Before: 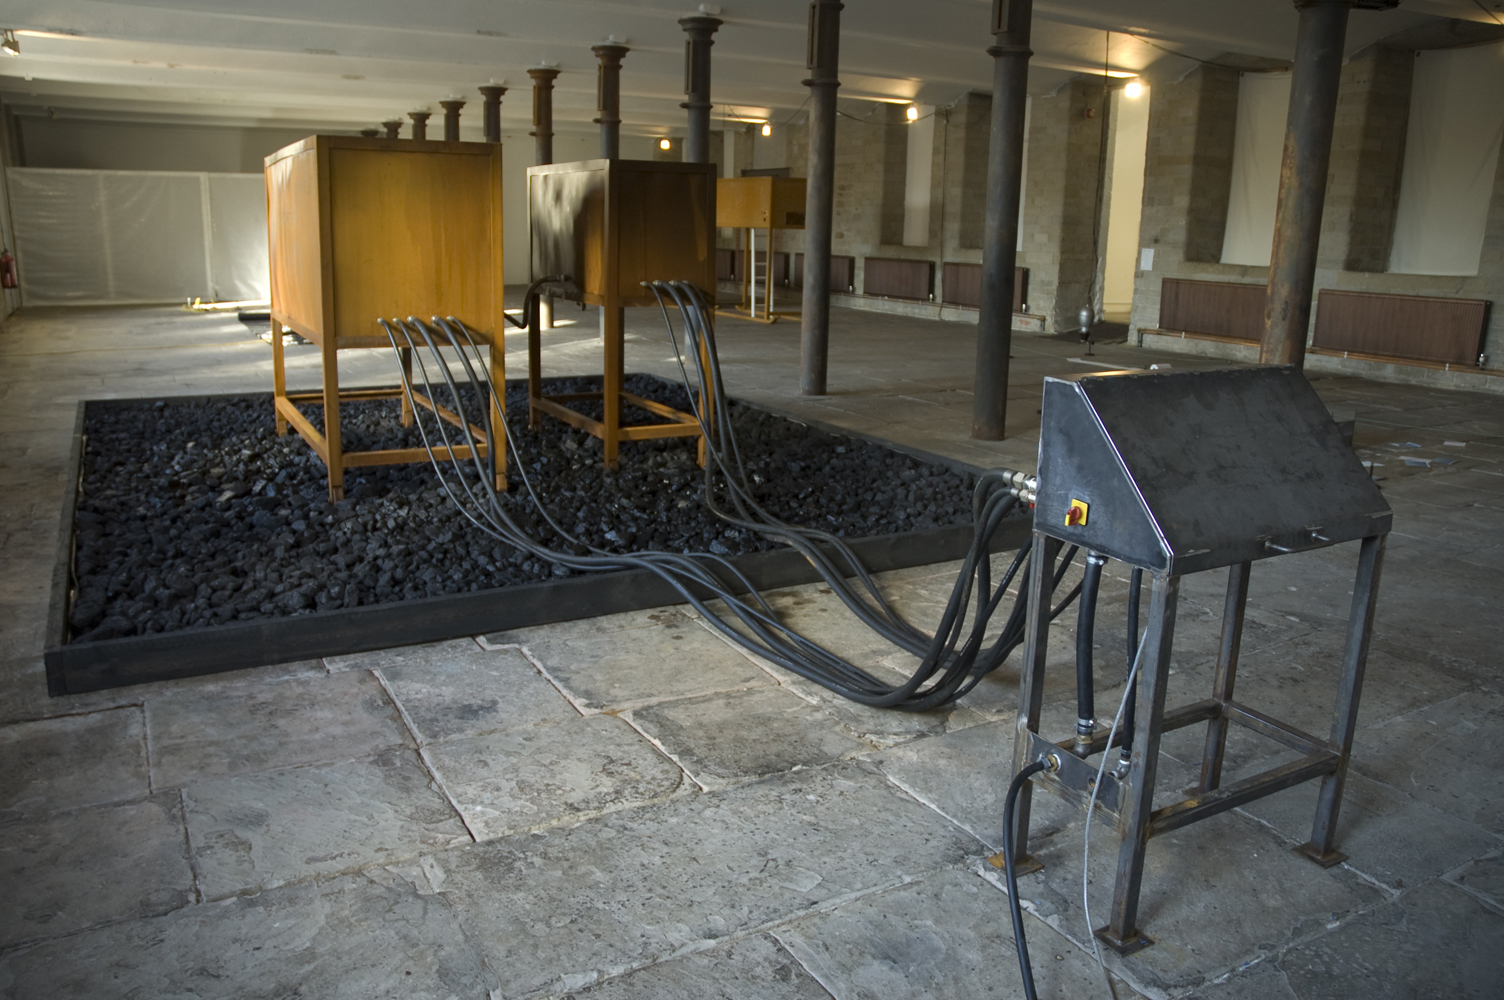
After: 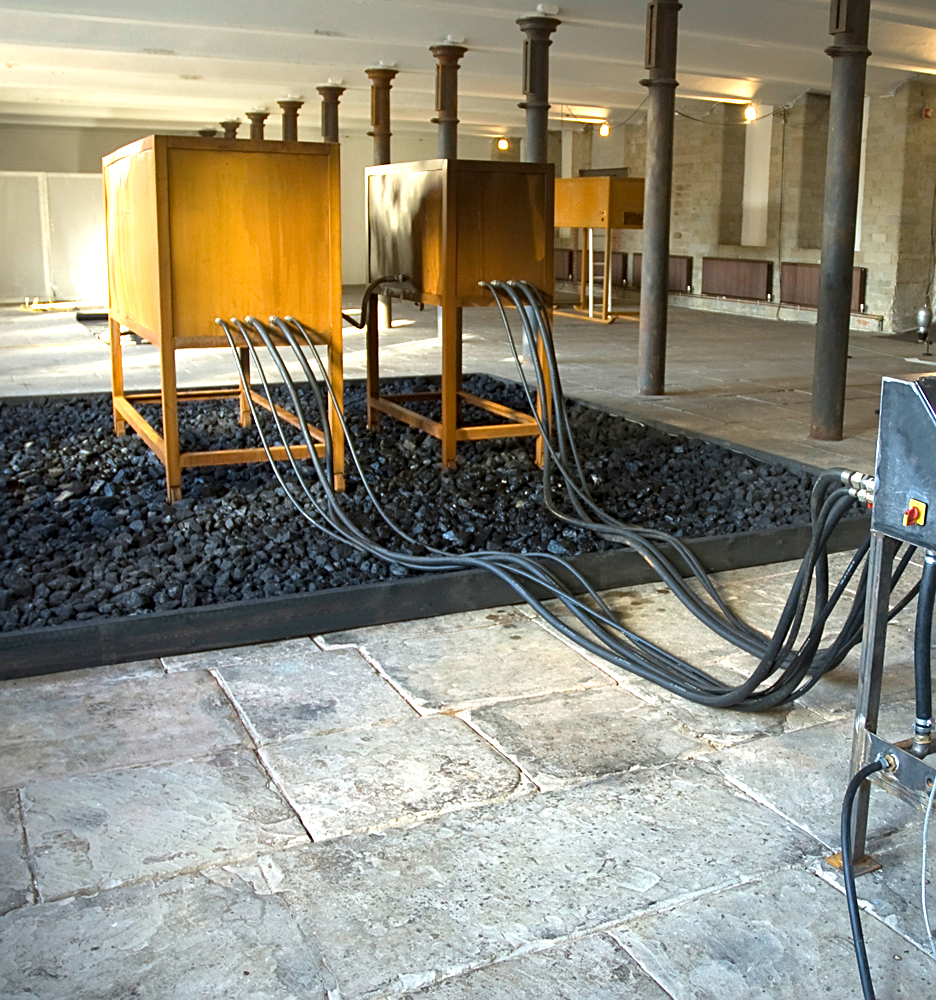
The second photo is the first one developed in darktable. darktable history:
crop: left 10.816%, right 26.552%
sharpen: on, module defaults
exposure: exposure 1.16 EV, compensate exposure bias true, compensate highlight preservation false
